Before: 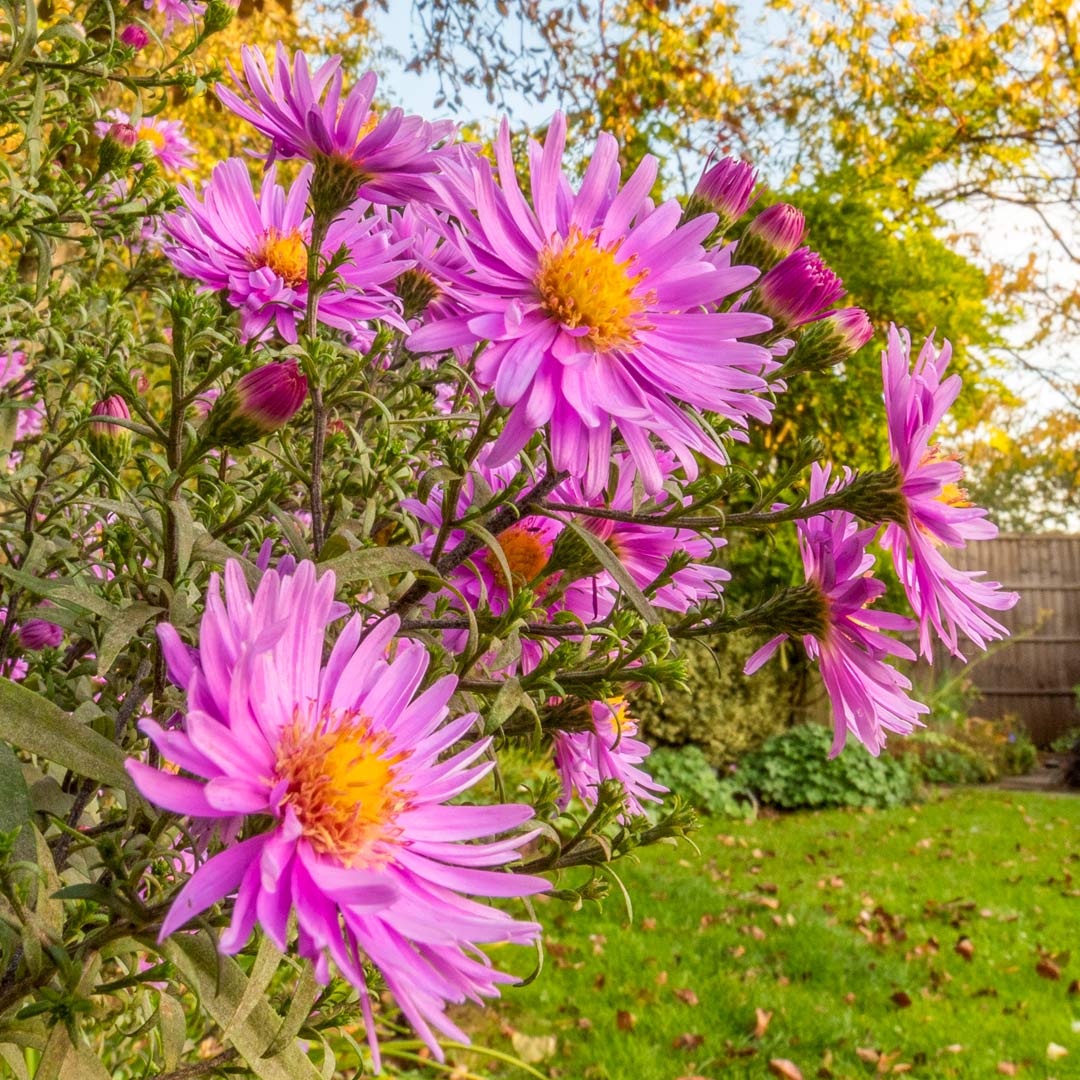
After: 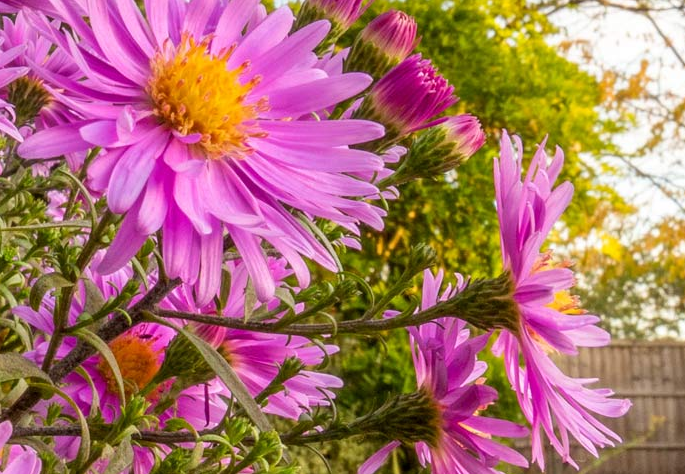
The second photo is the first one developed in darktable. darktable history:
crop: left 36.012%, top 17.954%, right 0.551%, bottom 38.09%
